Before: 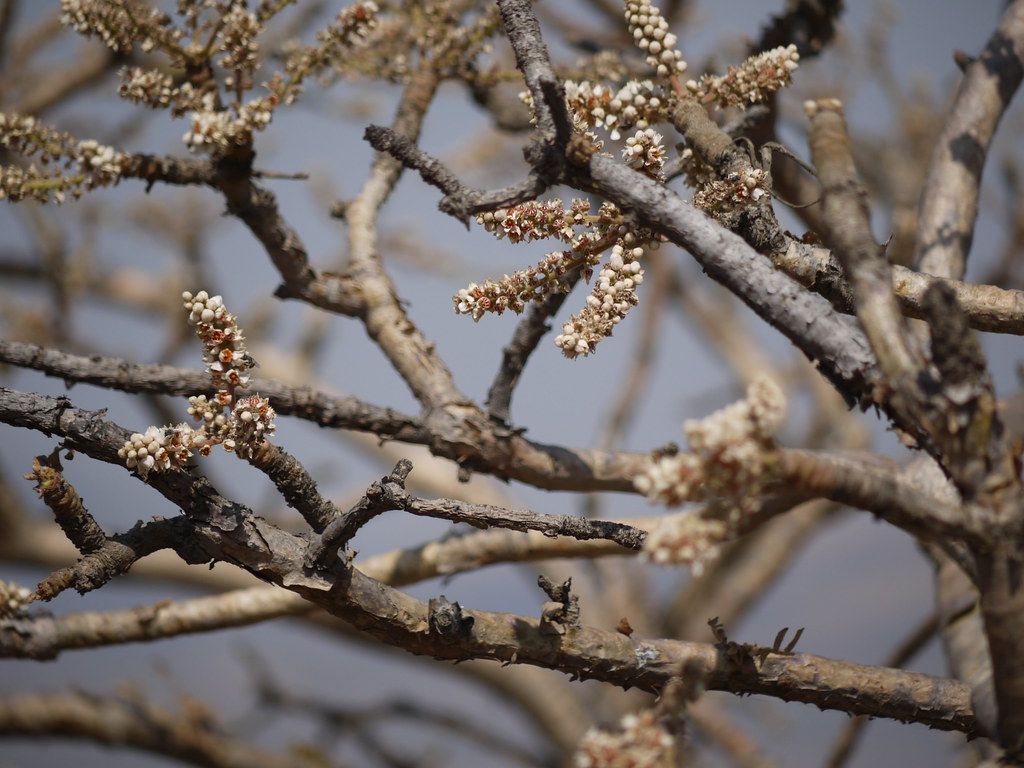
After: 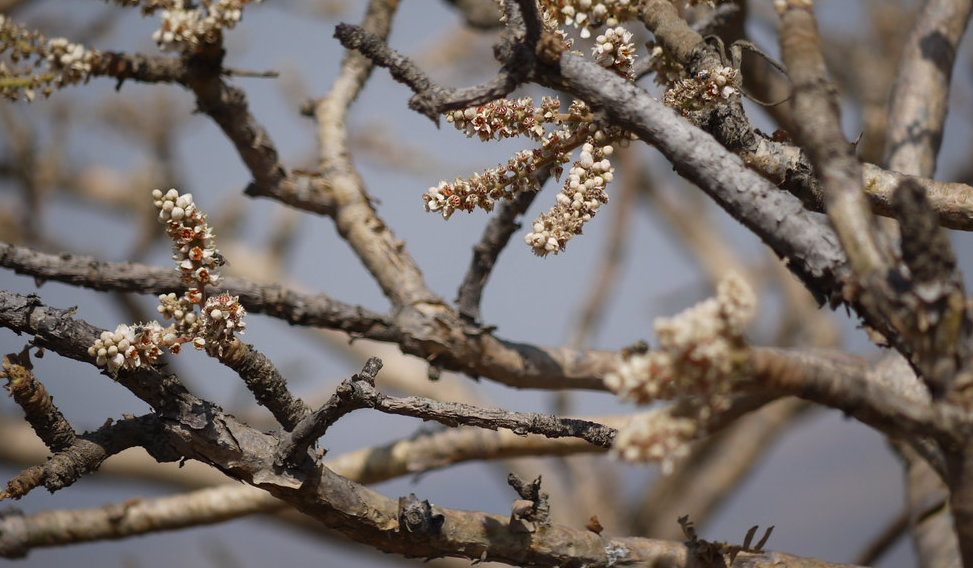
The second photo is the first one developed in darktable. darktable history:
crop and rotate: left 2.991%, top 13.302%, right 1.981%, bottom 12.636%
tone equalizer: on, module defaults
